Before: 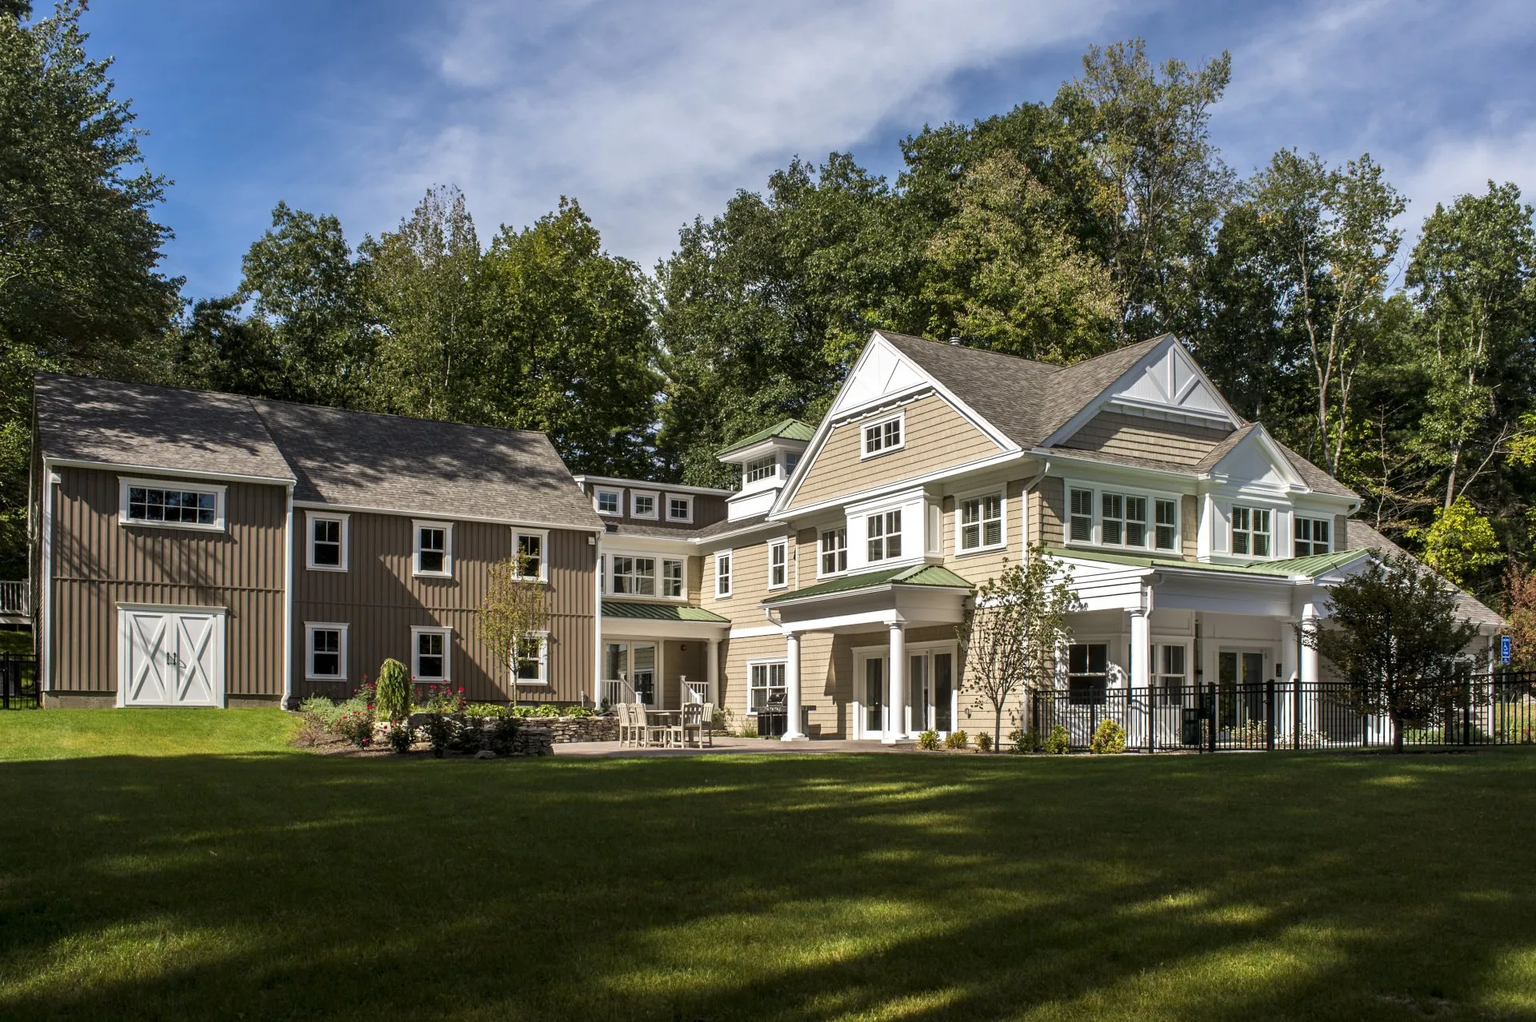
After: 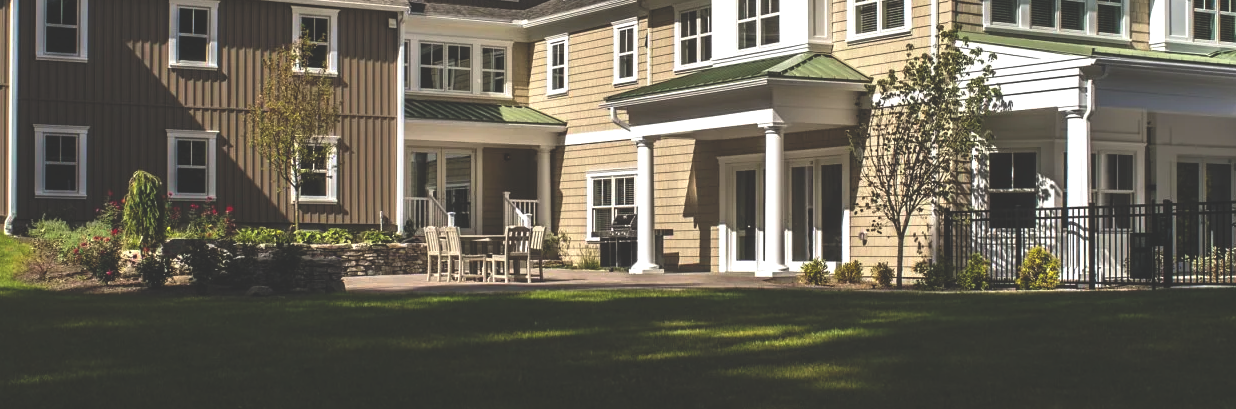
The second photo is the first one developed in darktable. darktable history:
exposure: exposure 0.2 EV, compensate highlight preservation false
crop: left 18.091%, top 51.13%, right 17.525%, bottom 16.85%
rgb curve: curves: ch0 [(0, 0.186) (0.314, 0.284) (0.775, 0.708) (1, 1)], compensate middle gray true, preserve colors none
